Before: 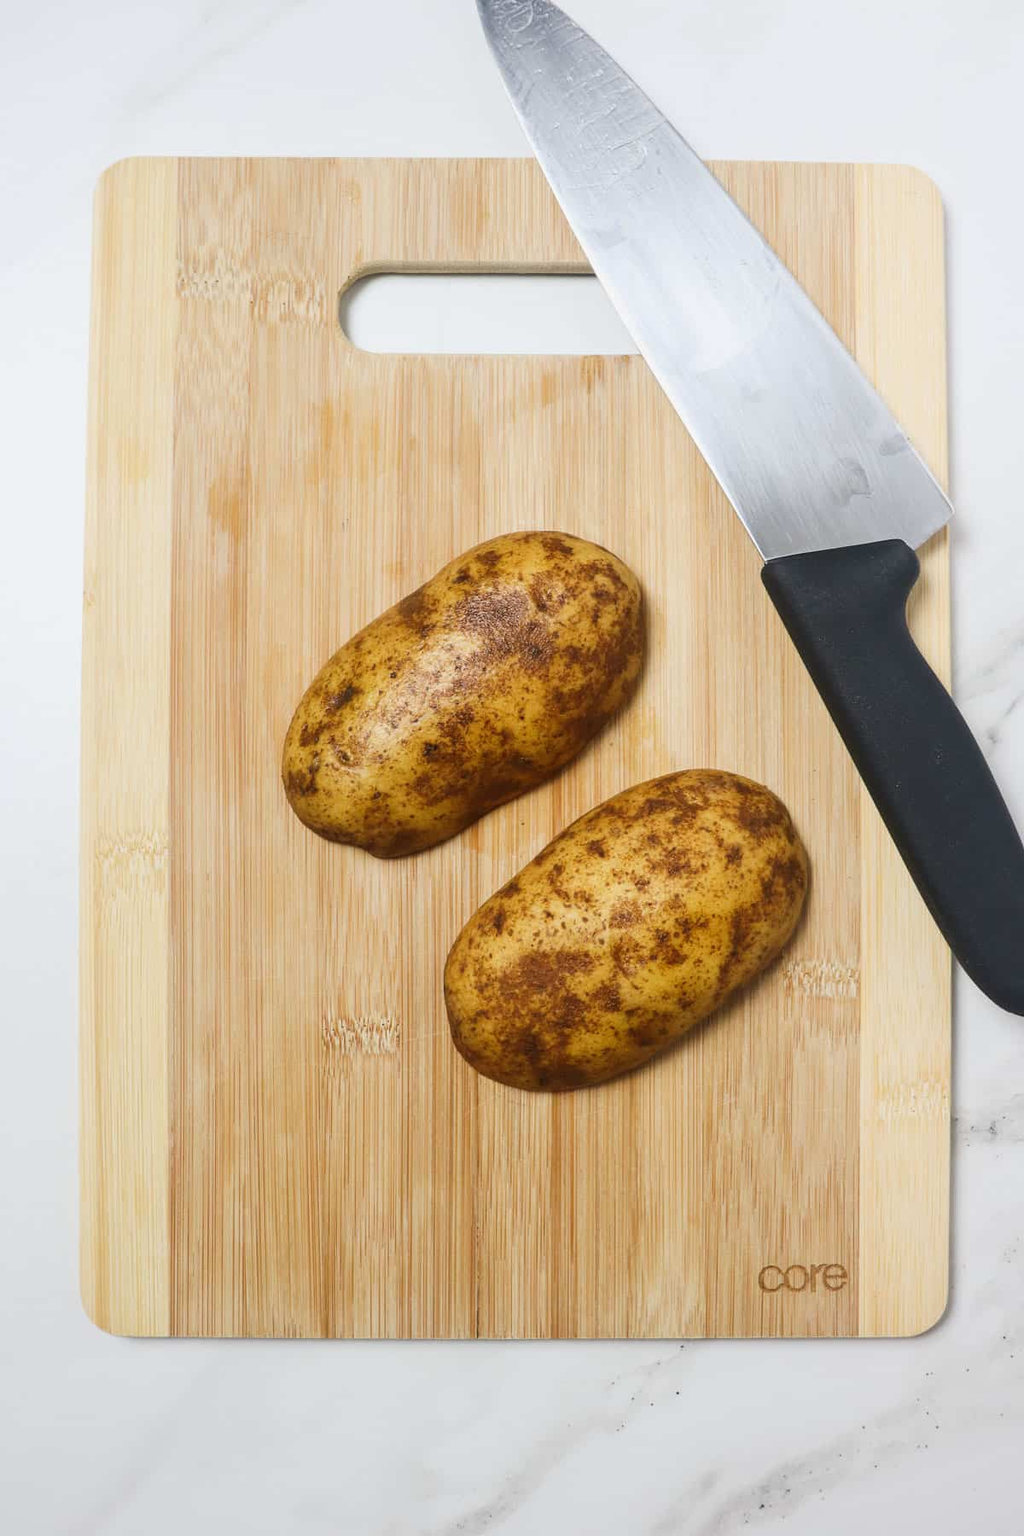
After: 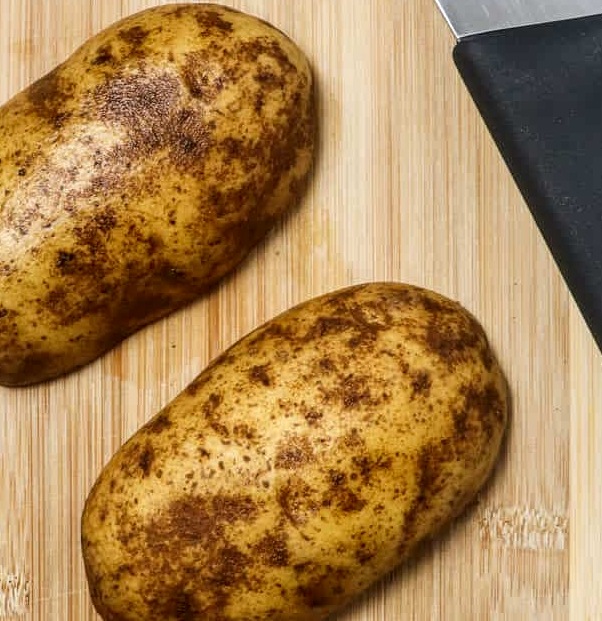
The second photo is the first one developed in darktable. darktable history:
crop: left 36.638%, top 34.41%, right 13.145%, bottom 31.078%
local contrast: detail 142%
